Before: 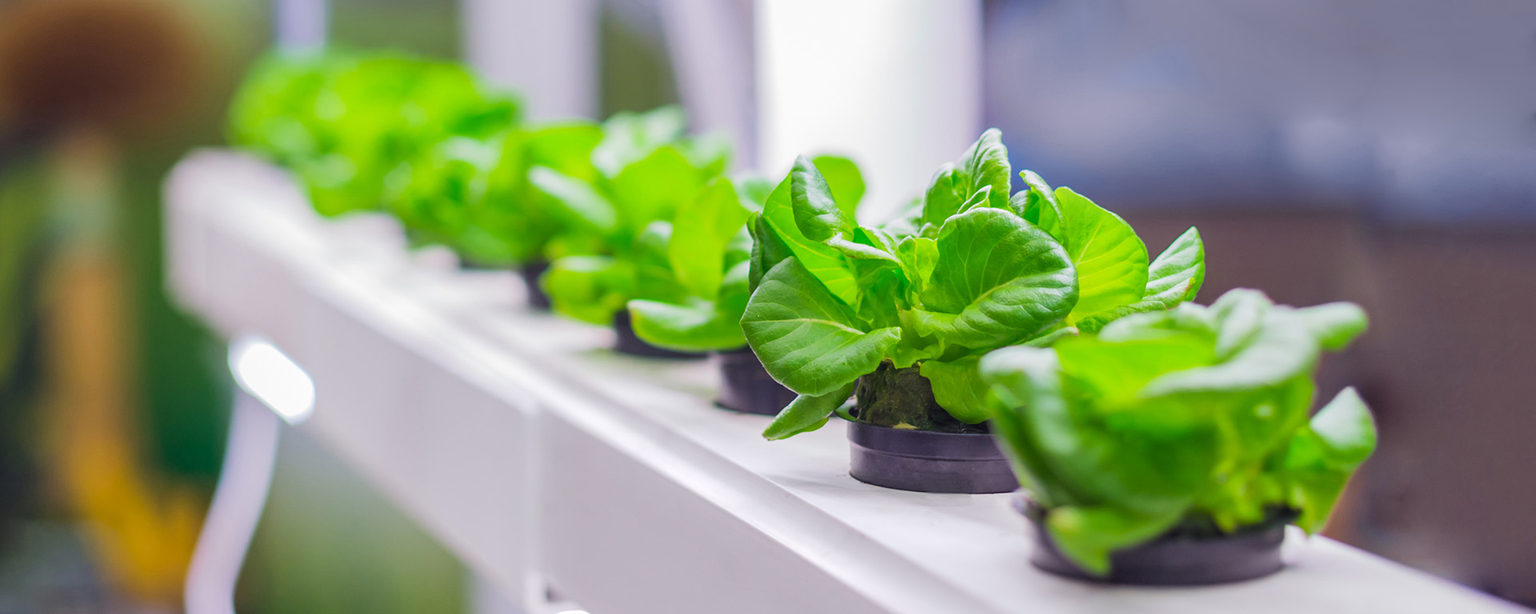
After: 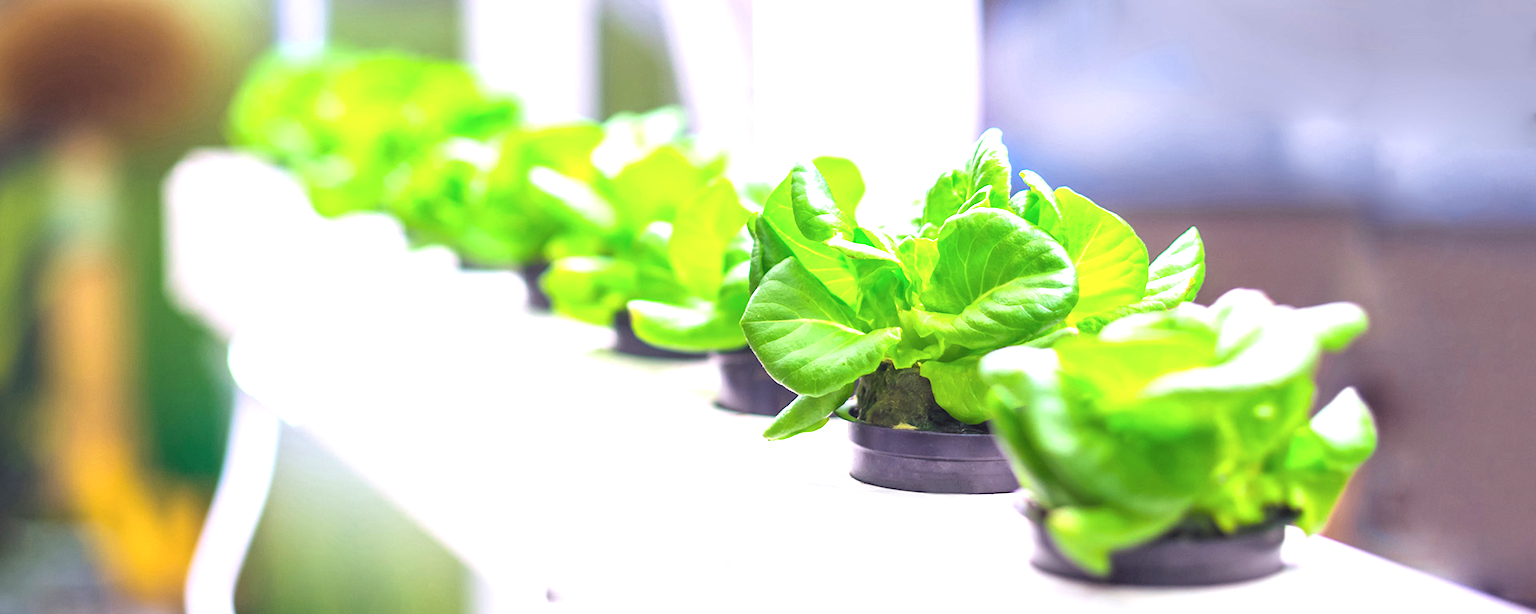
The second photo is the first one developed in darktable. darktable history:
contrast brightness saturation: saturation -0.05
exposure: black level correction 0, exposure 1.2 EV, compensate exposure bias true, compensate highlight preservation false
